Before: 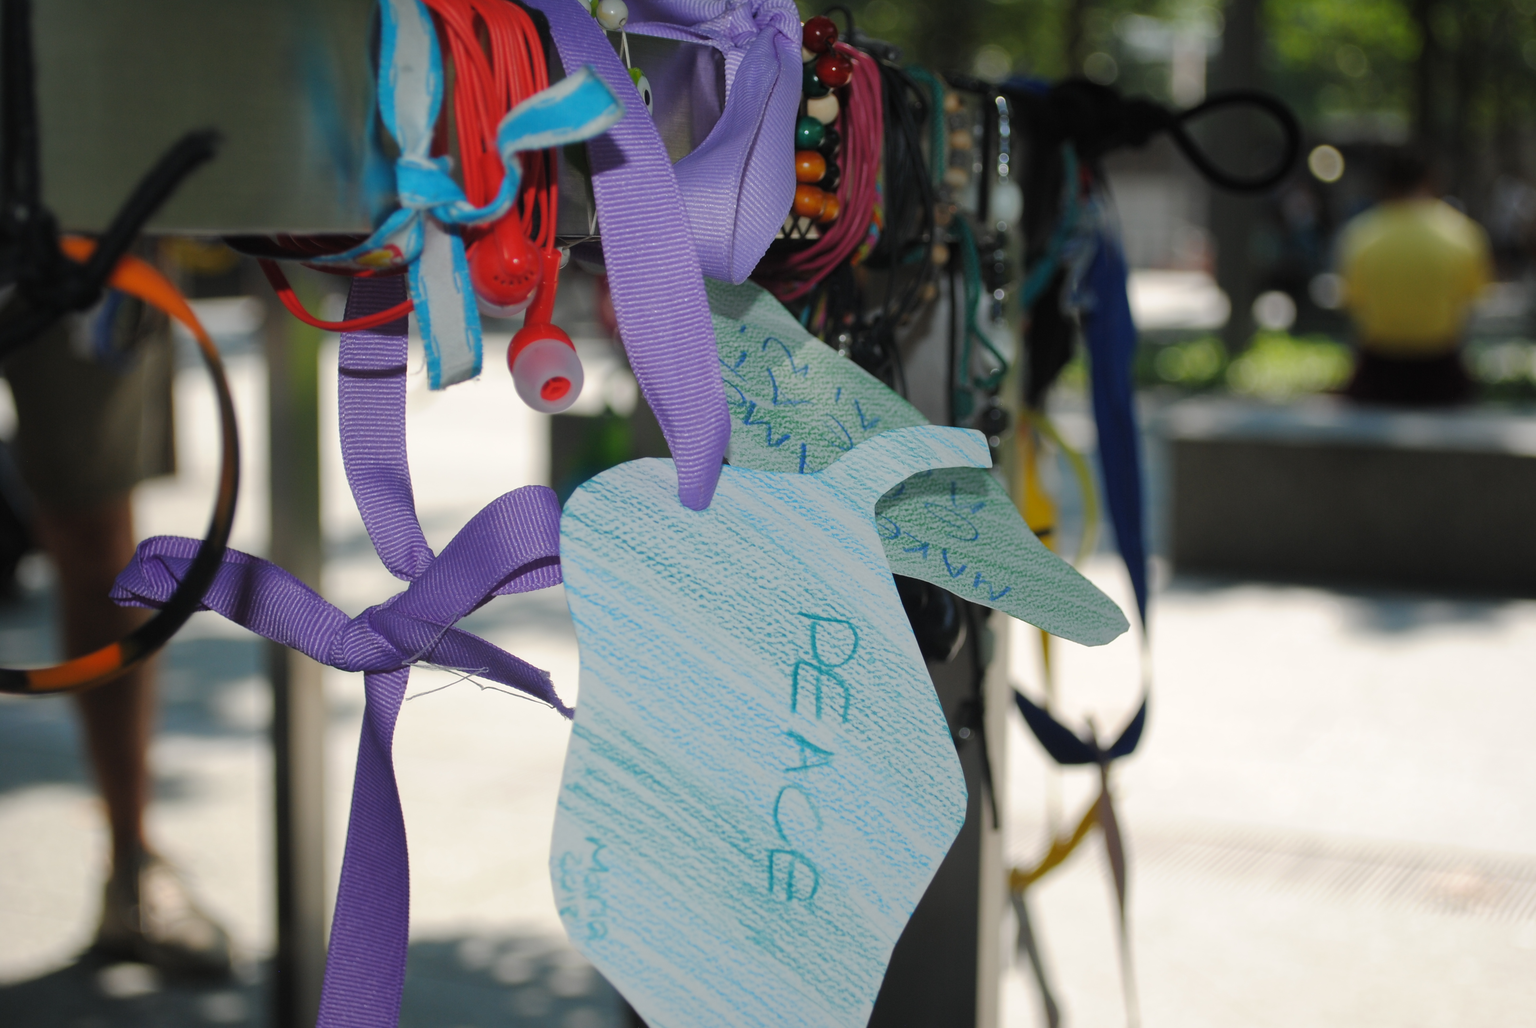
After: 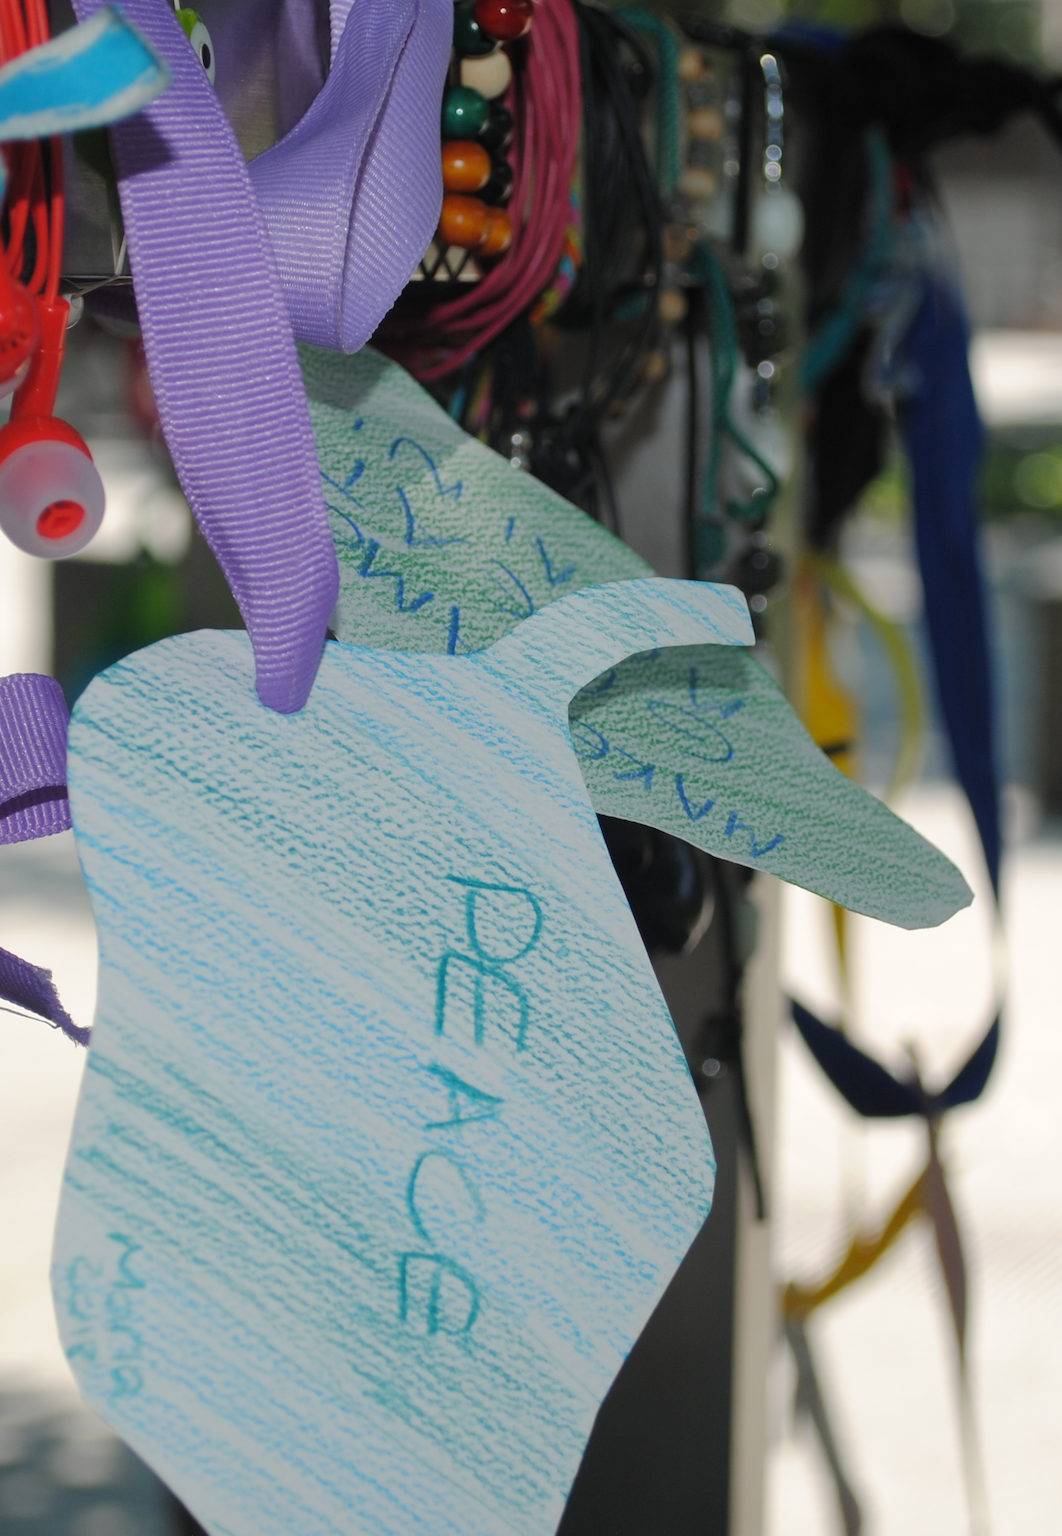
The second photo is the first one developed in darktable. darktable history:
crop: left 33.722%, top 6.083%, right 22.805%
